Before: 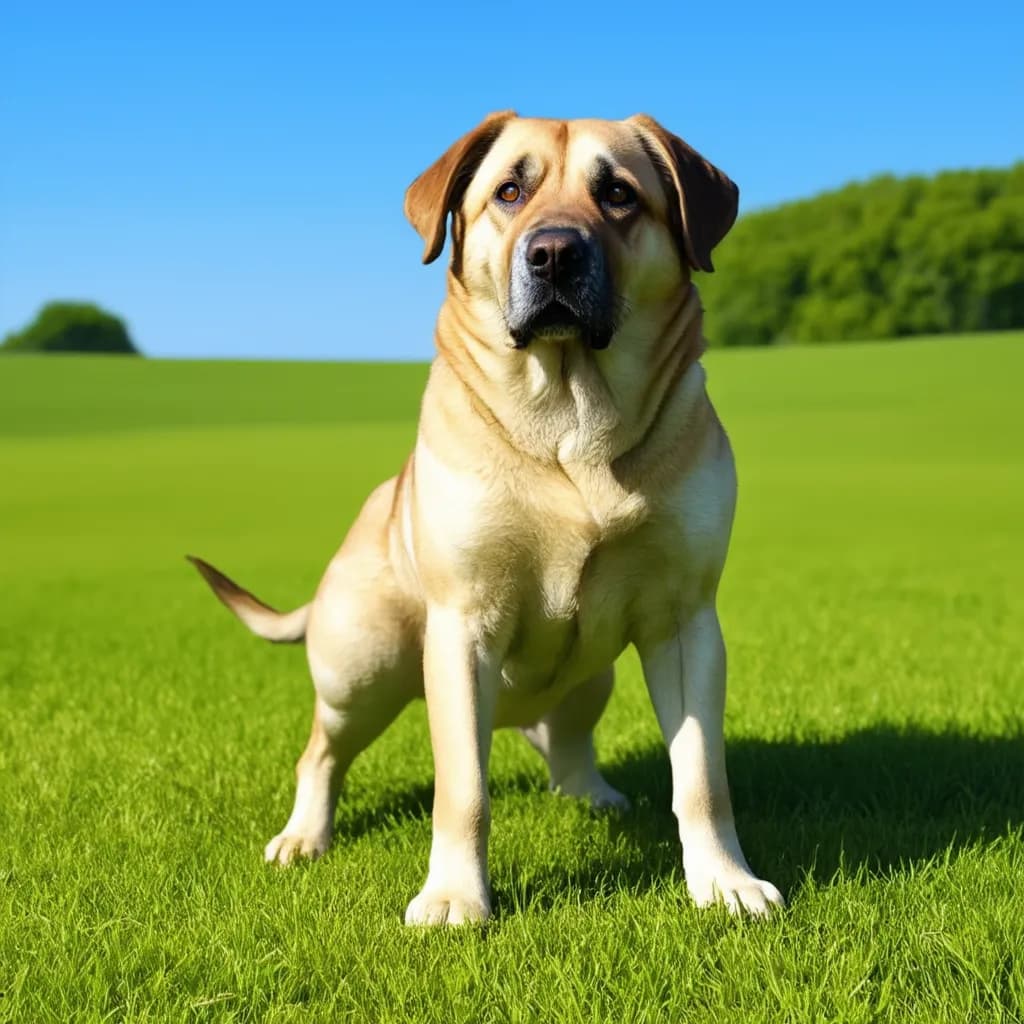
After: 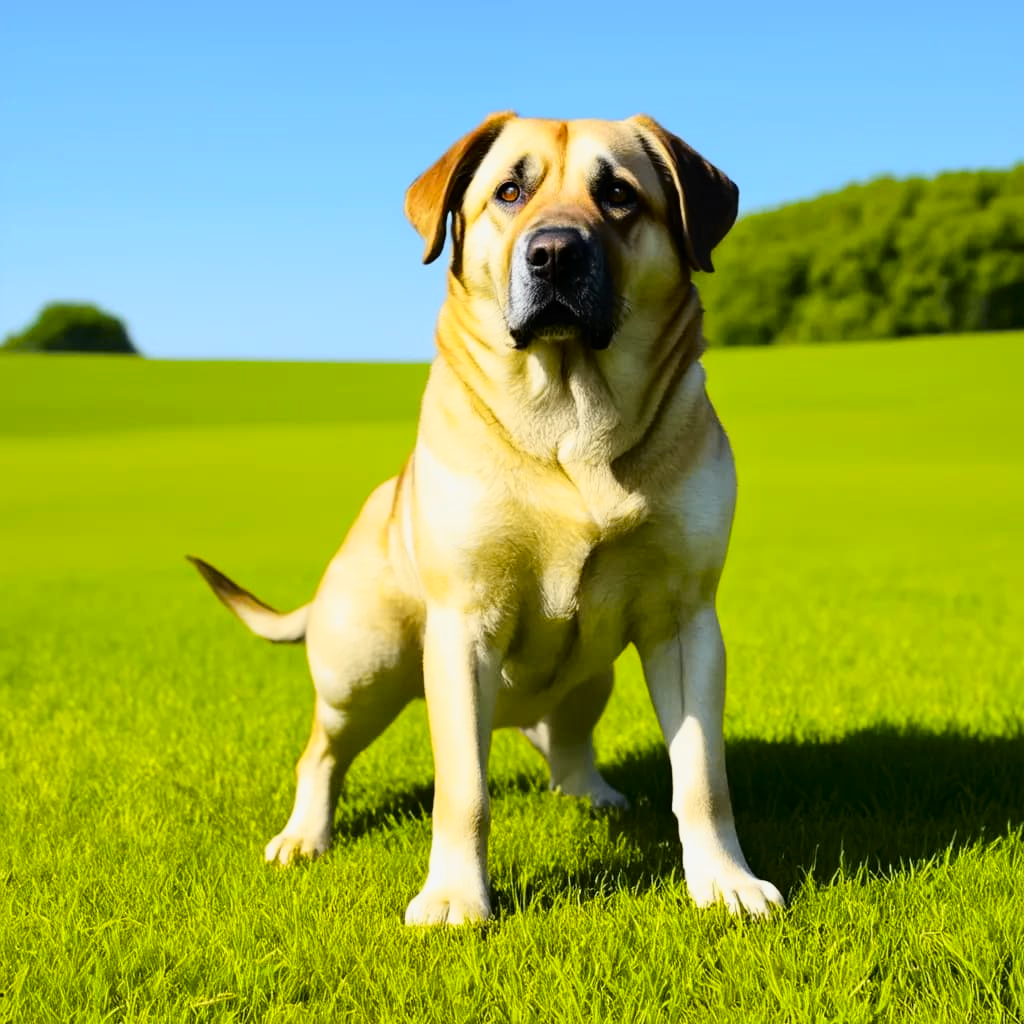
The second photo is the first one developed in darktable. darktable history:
tone curve: curves: ch0 [(0, 0) (0.136, 0.084) (0.346, 0.366) (0.489, 0.559) (0.66, 0.748) (0.849, 0.902) (1, 0.974)]; ch1 [(0, 0) (0.353, 0.344) (0.45, 0.46) (0.498, 0.498) (0.521, 0.512) (0.563, 0.559) (0.592, 0.605) (0.641, 0.673) (1, 1)]; ch2 [(0, 0) (0.333, 0.346) (0.375, 0.375) (0.424, 0.43) (0.476, 0.492) (0.502, 0.502) (0.524, 0.531) (0.579, 0.61) (0.612, 0.644) (0.641, 0.722) (1, 1)], color space Lab, independent channels, preserve colors none
